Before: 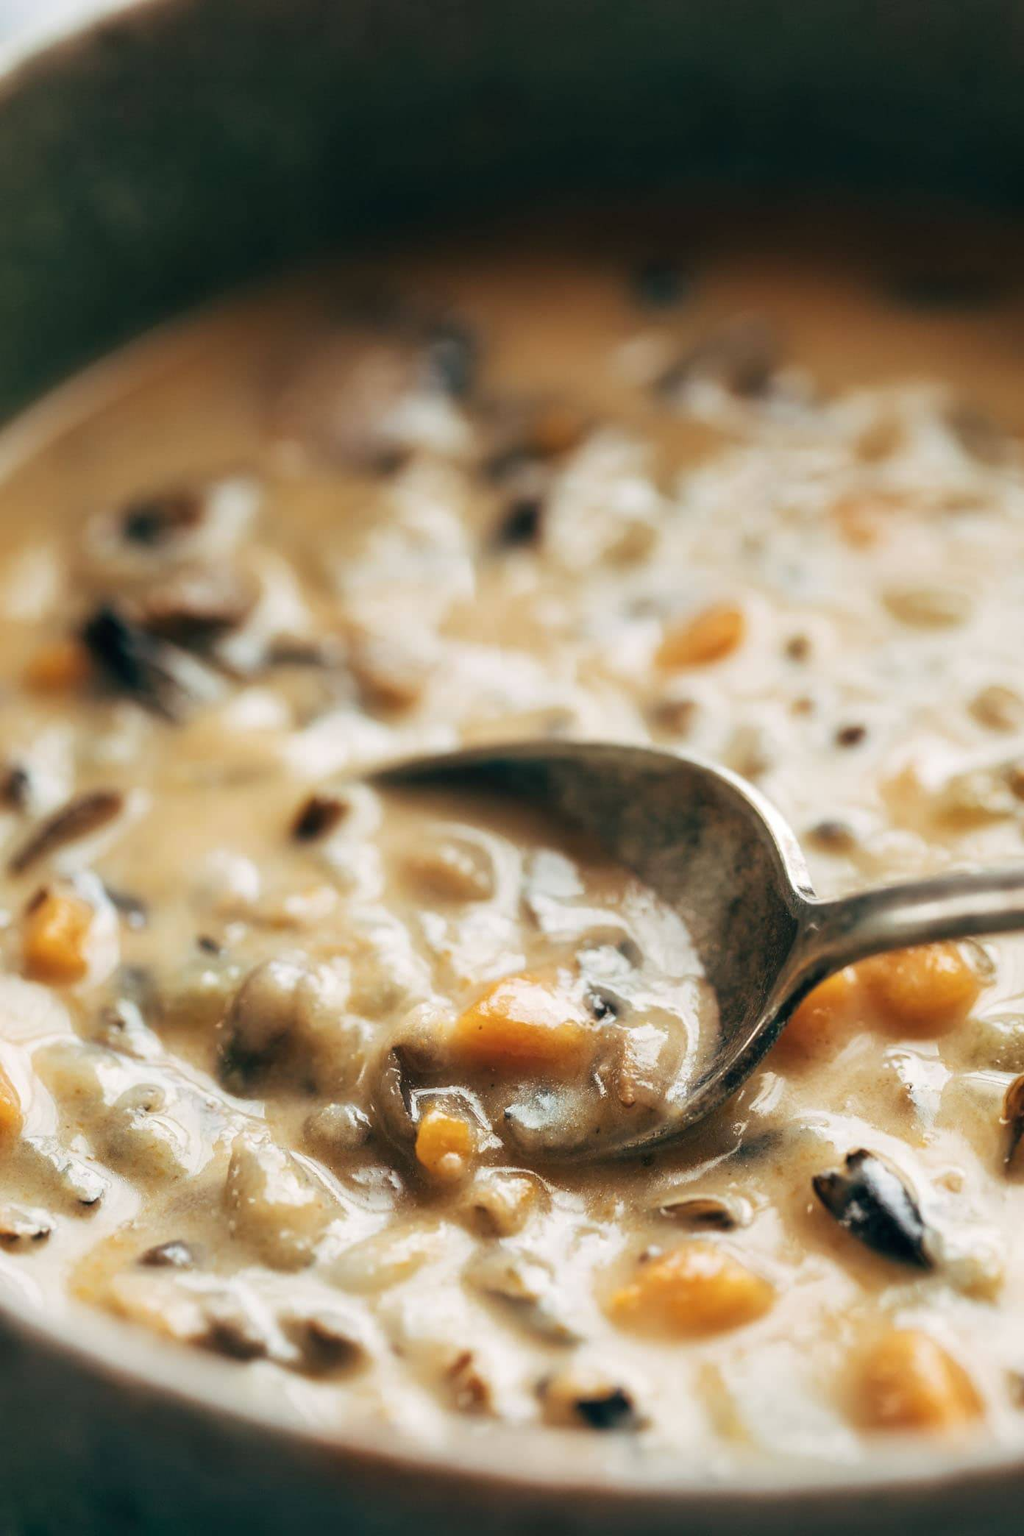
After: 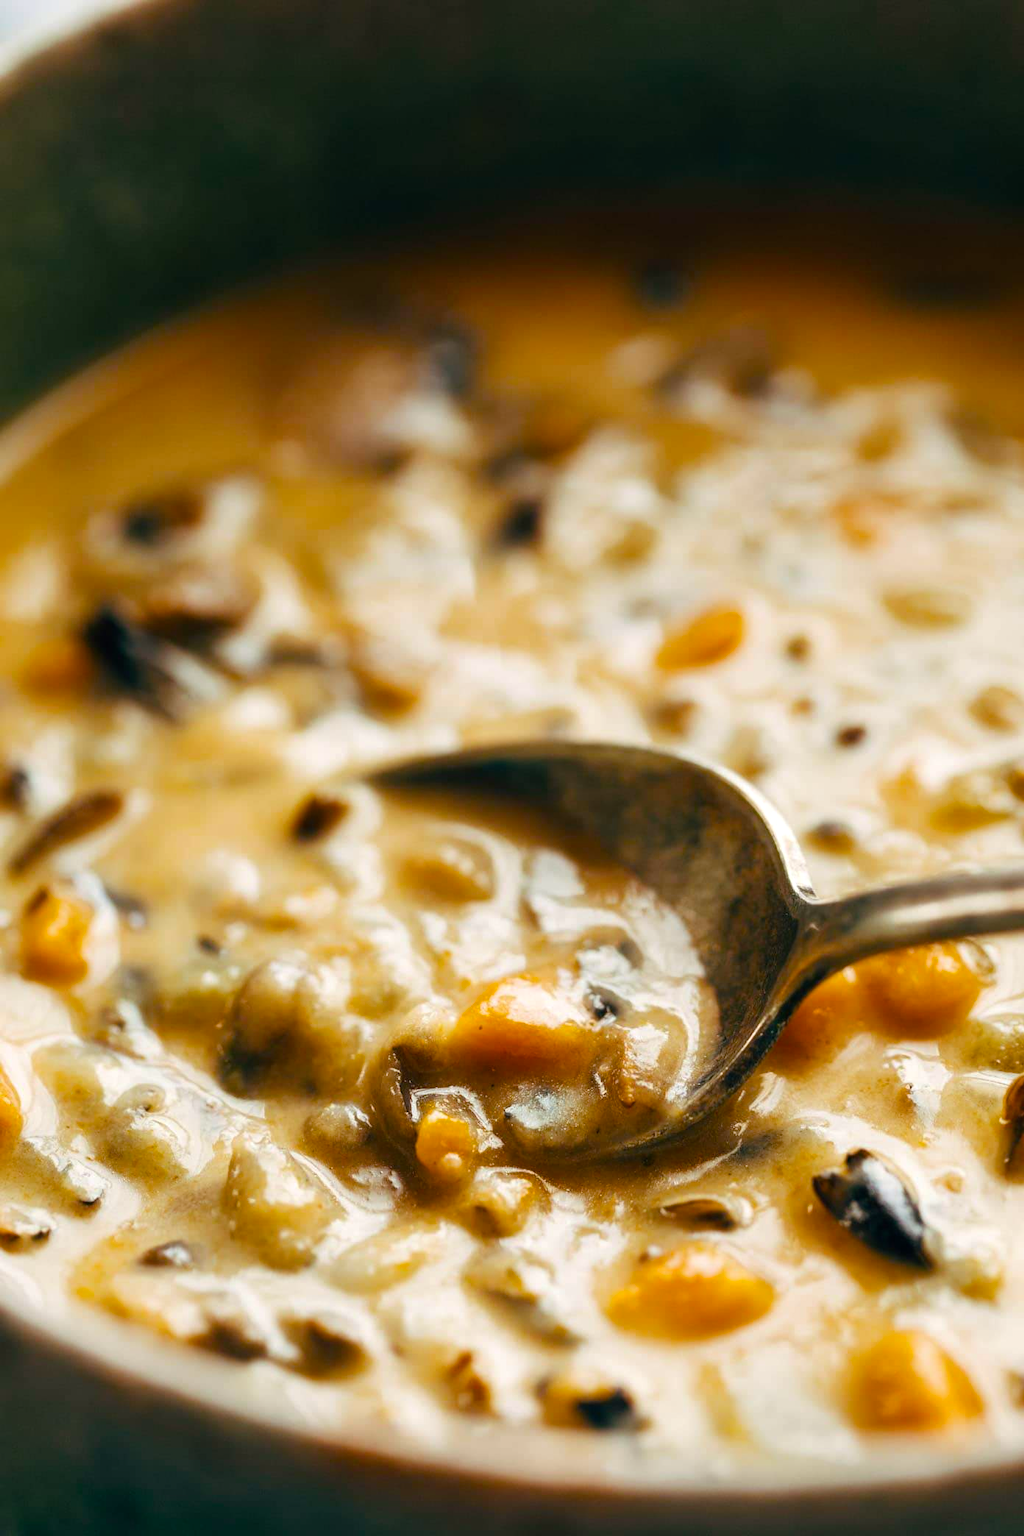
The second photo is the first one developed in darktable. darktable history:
color balance rgb: power › luminance -3.637%, power › chroma 0.588%, power › hue 39.52°, perceptual saturation grading › global saturation 36.799%, perceptual saturation grading › shadows 35.278%, global vibrance 5.499%, contrast 3.601%
